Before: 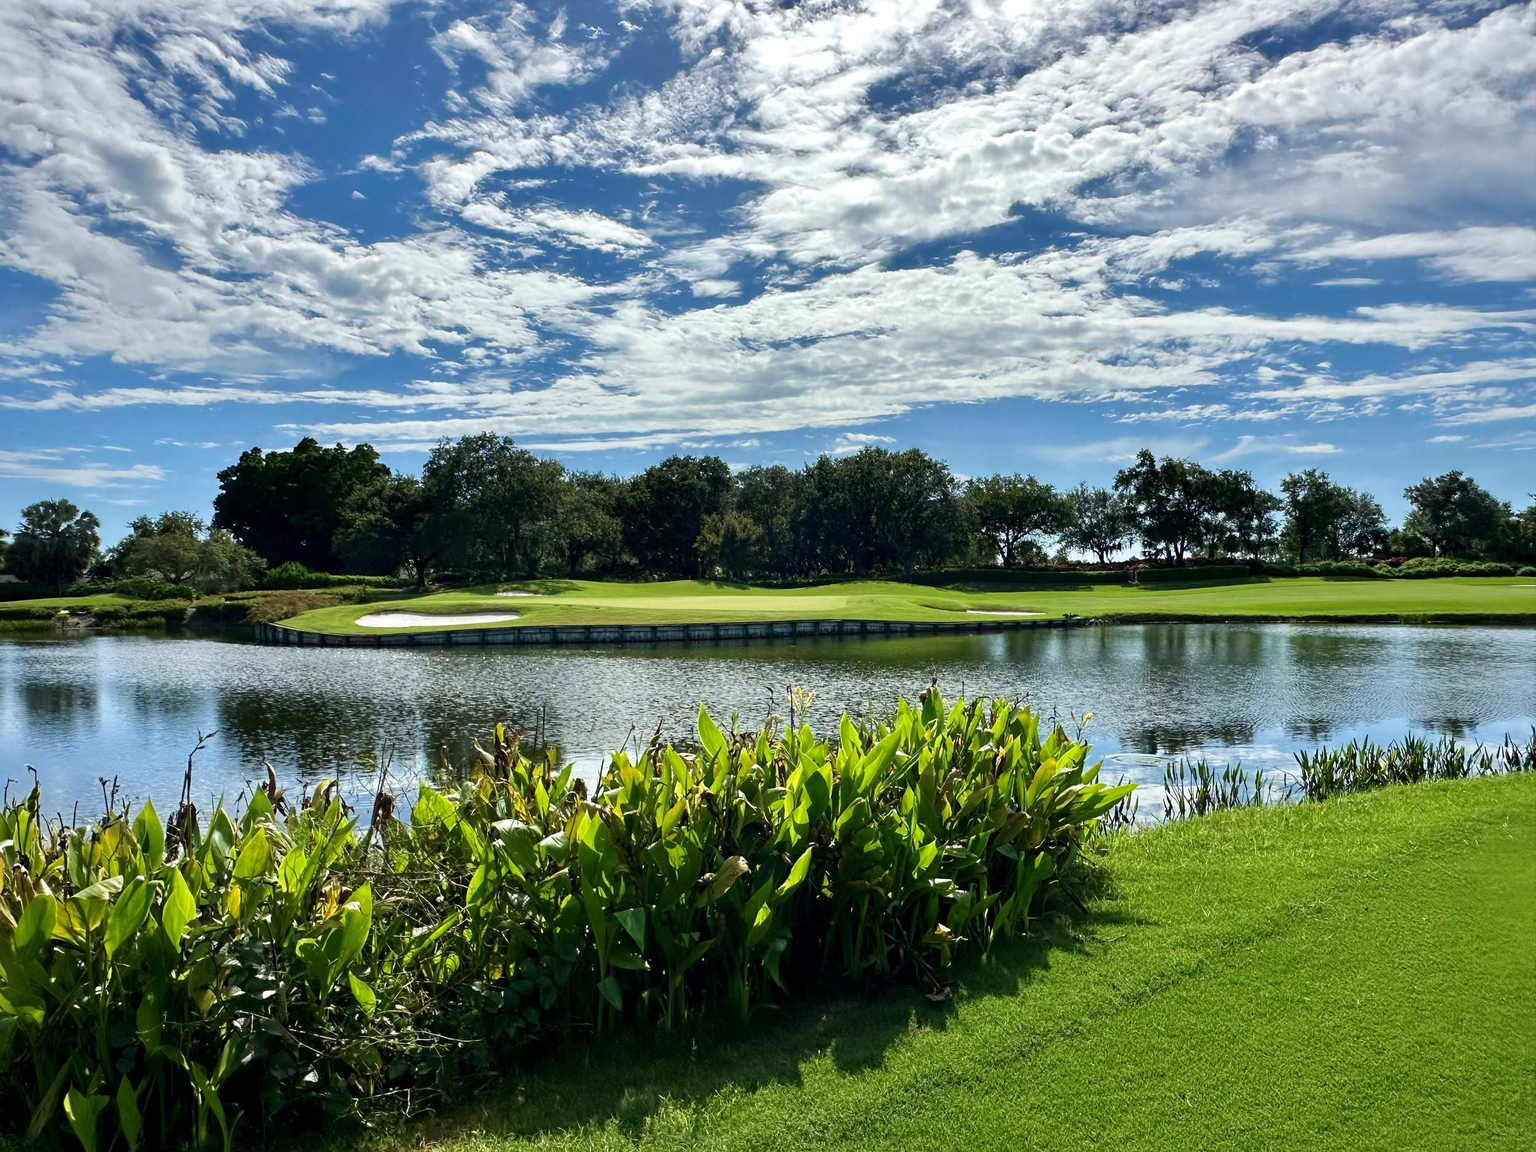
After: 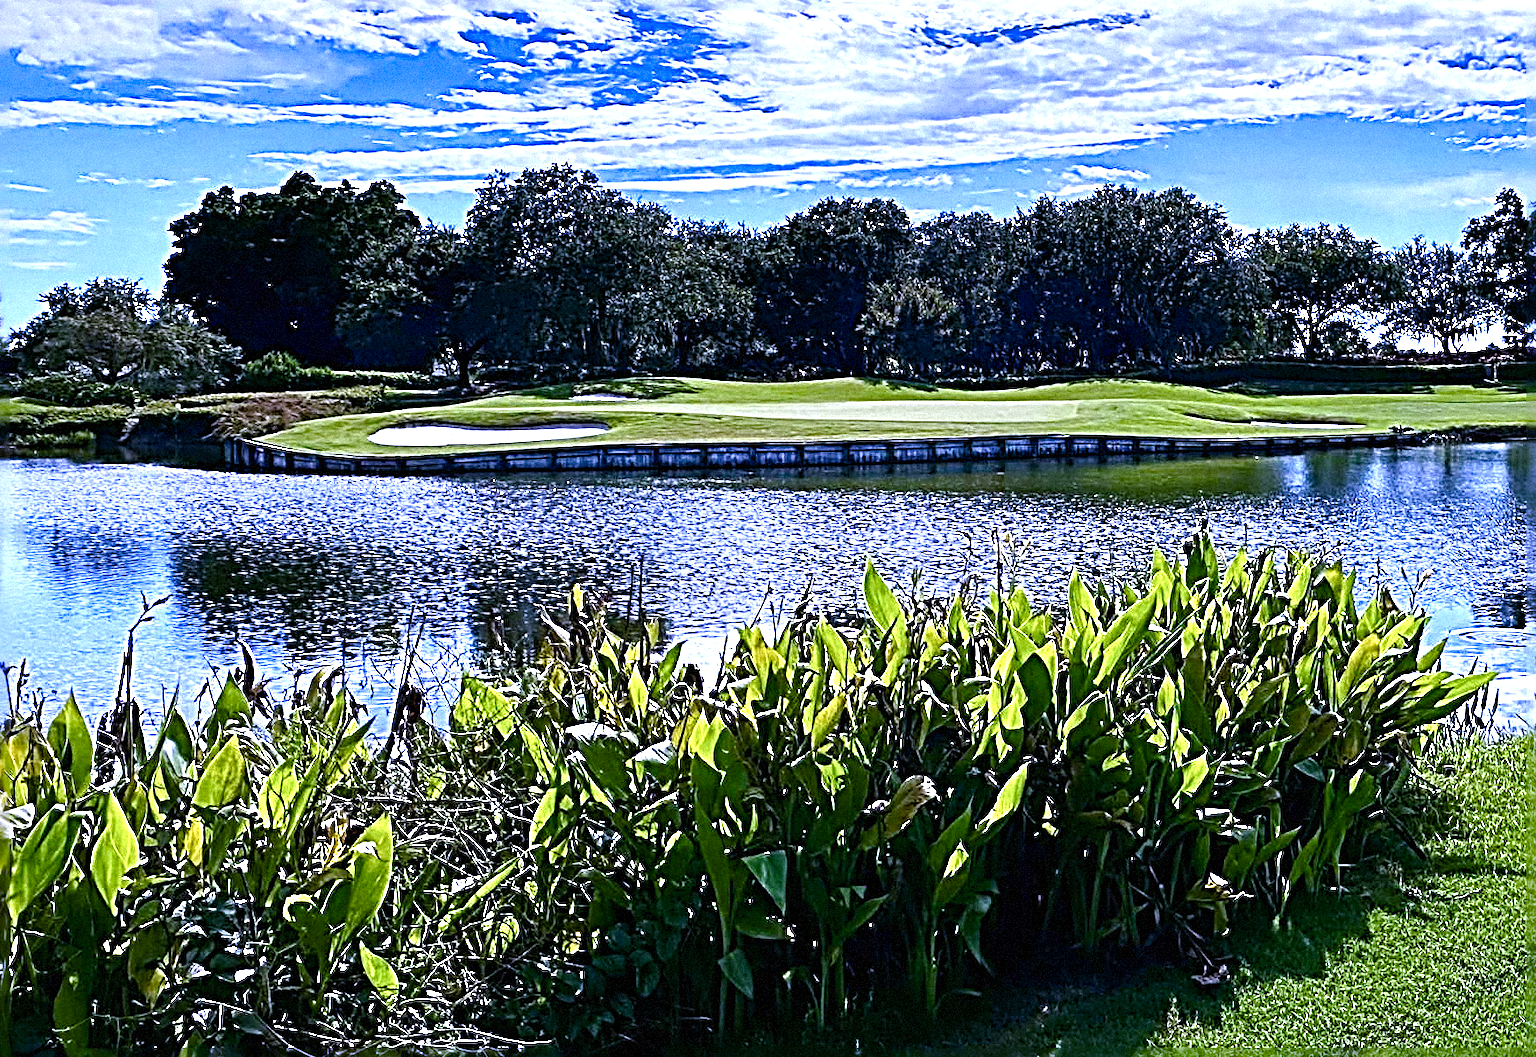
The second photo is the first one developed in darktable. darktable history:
crop: left 6.488%, top 27.668%, right 24.183%, bottom 8.656%
grain: mid-tones bias 0%
color balance rgb: linear chroma grading › shadows 32%, linear chroma grading › global chroma -2%, linear chroma grading › mid-tones 4%, perceptual saturation grading › global saturation -2%, perceptual saturation grading › highlights -8%, perceptual saturation grading › mid-tones 8%, perceptual saturation grading › shadows 4%, perceptual brilliance grading › highlights 8%, perceptual brilliance grading › mid-tones 4%, perceptual brilliance grading › shadows 2%, global vibrance 16%, saturation formula JzAzBz (2021)
color balance: on, module defaults
sharpen: radius 4.001, amount 2
white balance: red 0.98, blue 1.61
